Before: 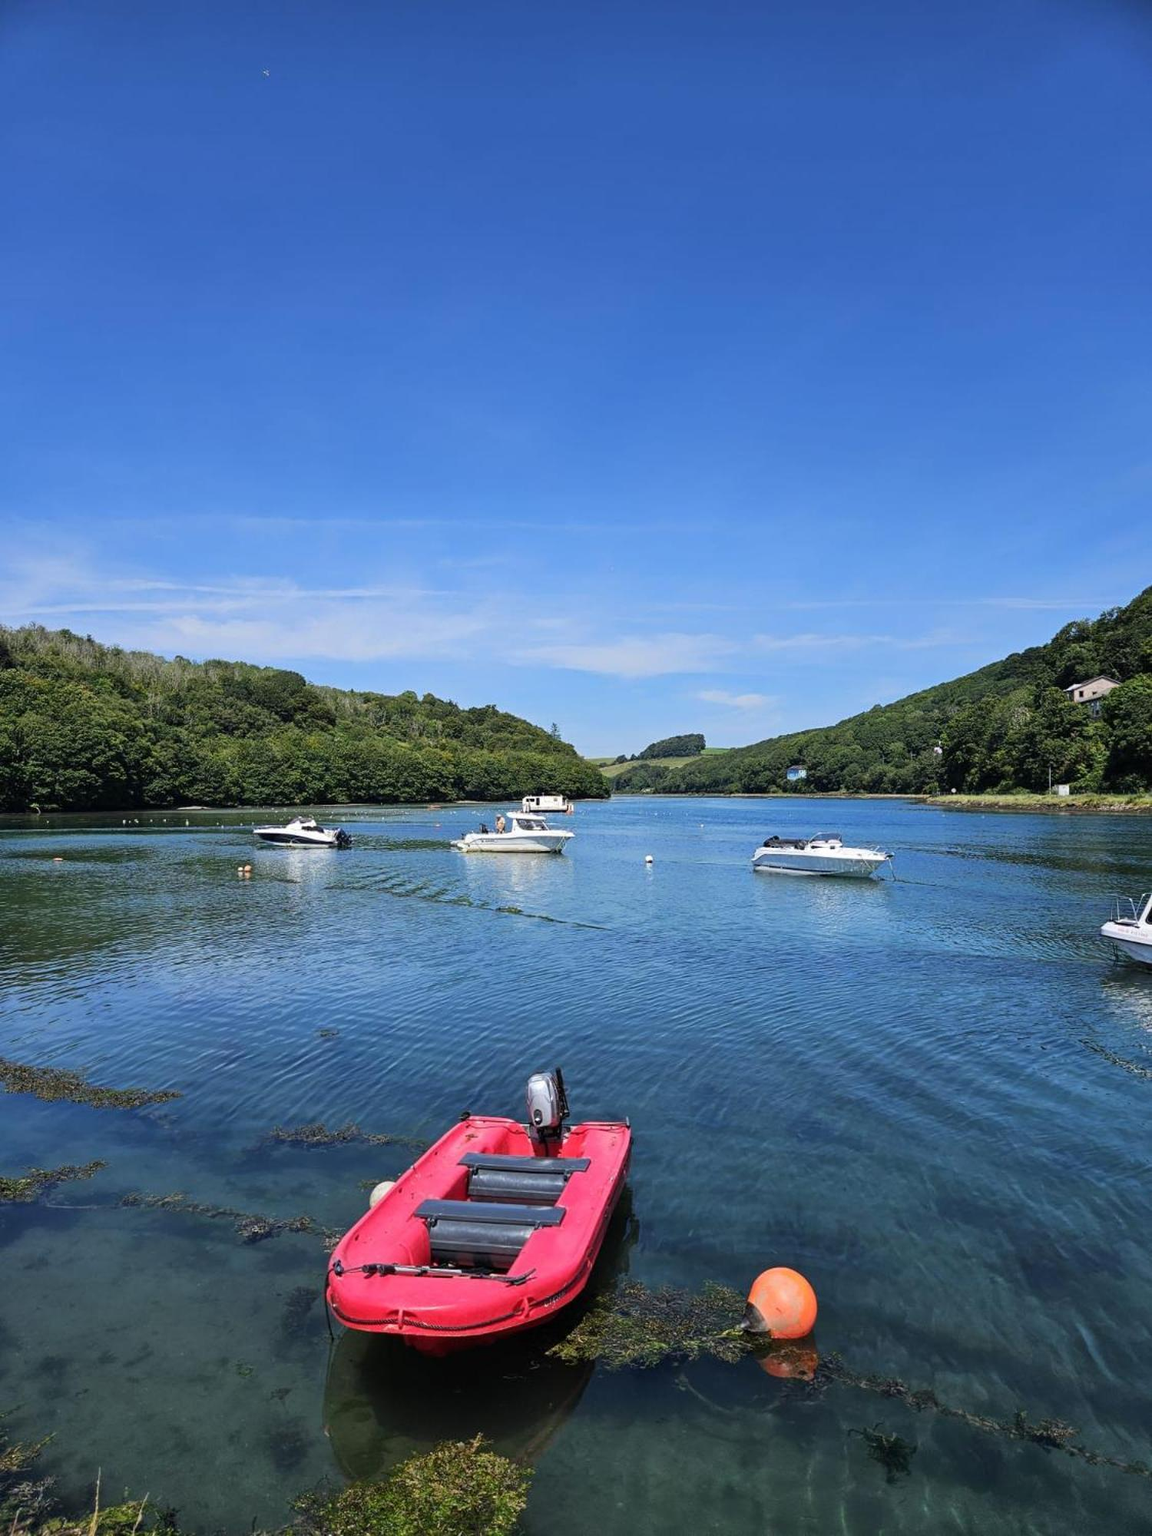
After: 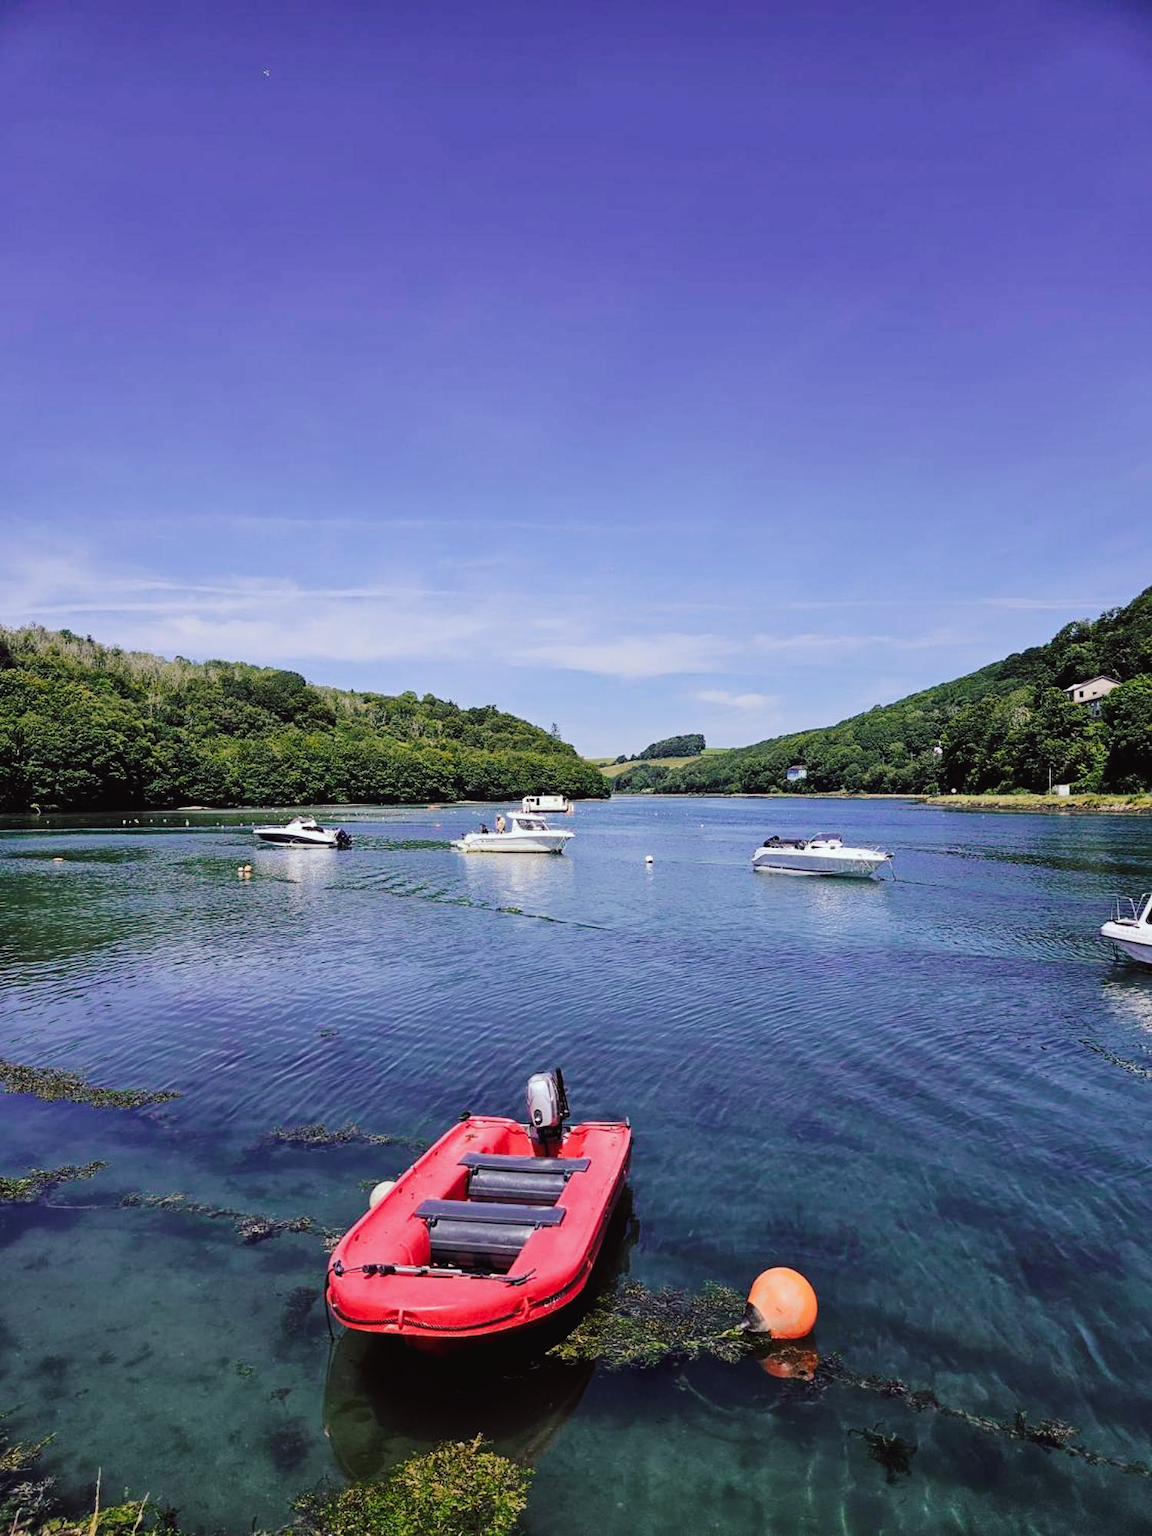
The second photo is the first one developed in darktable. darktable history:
tone curve: curves: ch0 [(0, 0) (0.003, 0.019) (0.011, 0.021) (0.025, 0.023) (0.044, 0.026) (0.069, 0.037) (0.1, 0.059) (0.136, 0.088) (0.177, 0.138) (0.224, 0.199) (0.277, 0.279) (0.335, 0.376) (0.399, 0.481) (0.468, 0.581) (0.543, 0.658) (0.623, 0.735) (0.709, 0.8) (0.801, 0.861) (0.898, 0.928) (1, 1)], preserve colors none
color look up table: target L [95.6, 89.3, 89.38, 87.25, 85.43, 84.42, 73.48, 60.69, 52.63, 58.43, 43.94, 39.15, 27.32, 25.44, 200.37, 77.83, 64.14, 66.3, 61.76, 58.64, 47.76, 49.21, 38.34, 29.72, 27.12, 23.07, 13.02, 1.192, 88.19, 79.06, 67.55, 66.08, 60.99, 55.5, 57.19, 54.31, 42.27, 33.06, 37.43, 32.29, 16.15, 3.173, 85.1, 67.12, 62.73, 47.26, 45.89, 32.73, 34.04], target a [-9.6, -22.33, -7.309, -33.54, -39.46, -56.13, -4.782, -34.27, -47.89, 0.485, -11.93, -29.37, -21.49, -6.247, 0, 21.65, 40.64, 26.14, 28.35, 51.37, 69.69, 36.34, 50.9, 4.956, 26.47, 31.34, 20.14, 5.411, 23.32, 38.94, 23.85, 67.71, 5.404, 33.63, 54.76, 90.85, 60.77, 19.06, 53.36, 40.94, 32.64, 20.98, -36.24, -18.03, -10.72, -8.257, -26.1, -4.533, -5.125], target b [17.23, 43.78, 78.2, 72.64, 2.878, 32.24, 40.9, 23.74, 41.23, 21.04, 35.47, 28.75, 19.14, 26.27, 0, 10.43, 41.4, 28.87, 58.01, 19.65, 29.01, 40.16, 13.19, 9.101, 0.665, 28.5, 17.42, 0.917, -15.86, -24.82, -10.03, -48.39, 1.914, -43.35, -5.151, -67.73, -21.46, -57.14, -45.5, -25.28, -47.5, -26.97, -15.54, -18.23, -43.79, -23.75, -3.502, -23.53, -2.88], num patches 49
